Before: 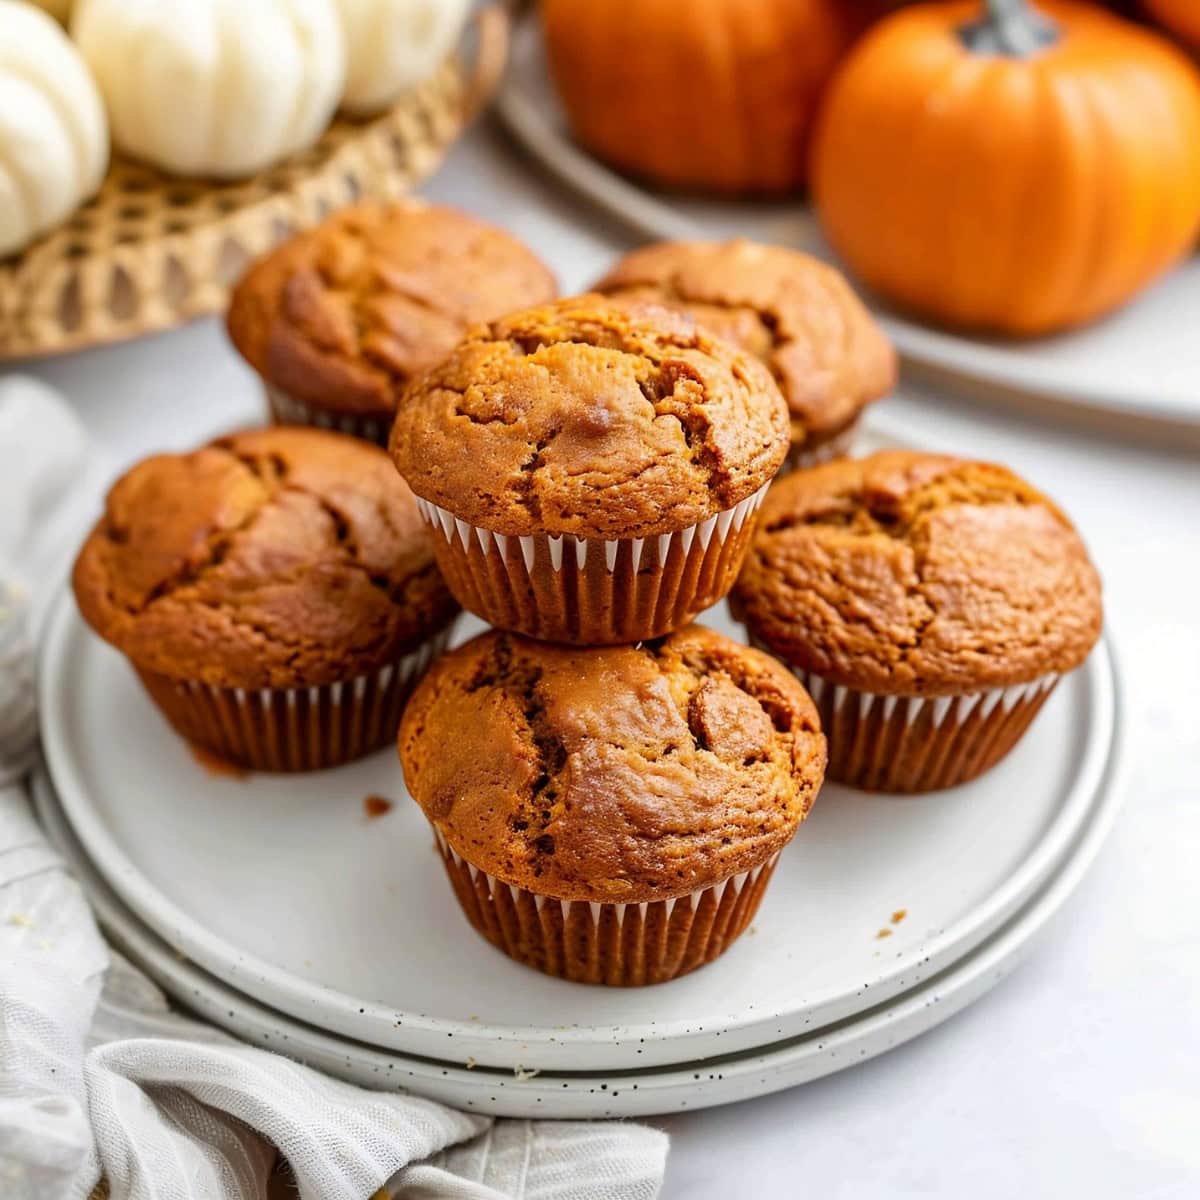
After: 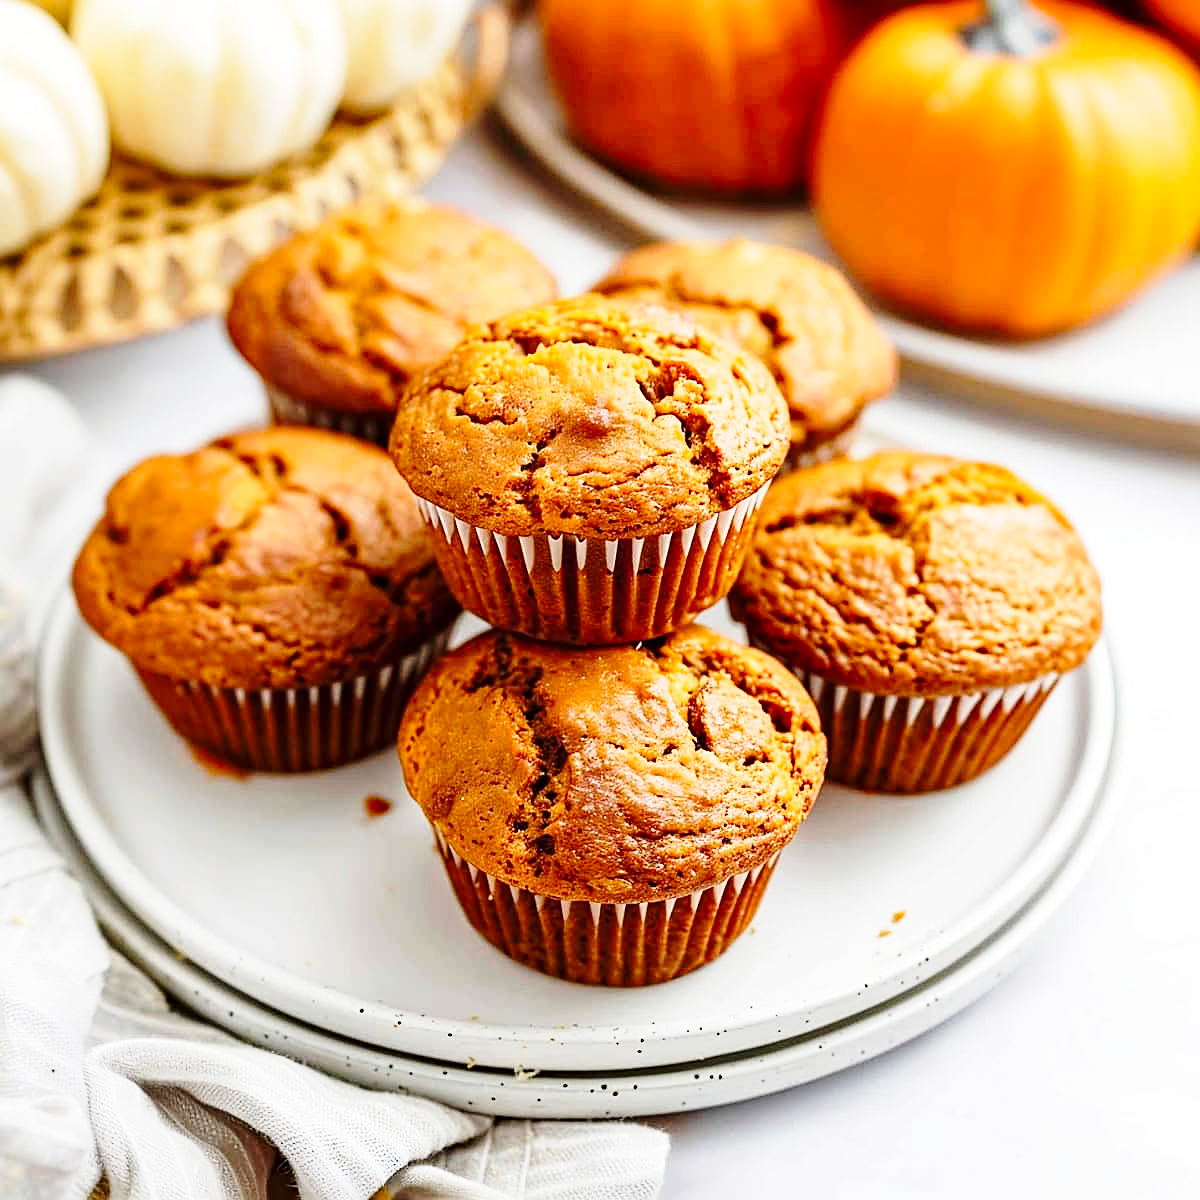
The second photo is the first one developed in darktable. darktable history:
base curve: curves: ch0 [(0, 0) (0.028, 0.03) (0.121, 0.232) (0.46, 0.748) (0.859, 0.968) (1, 1)], preserve colors none
haze removal: compatibility mode true, adaptive false
sharpen: on, module defaults
